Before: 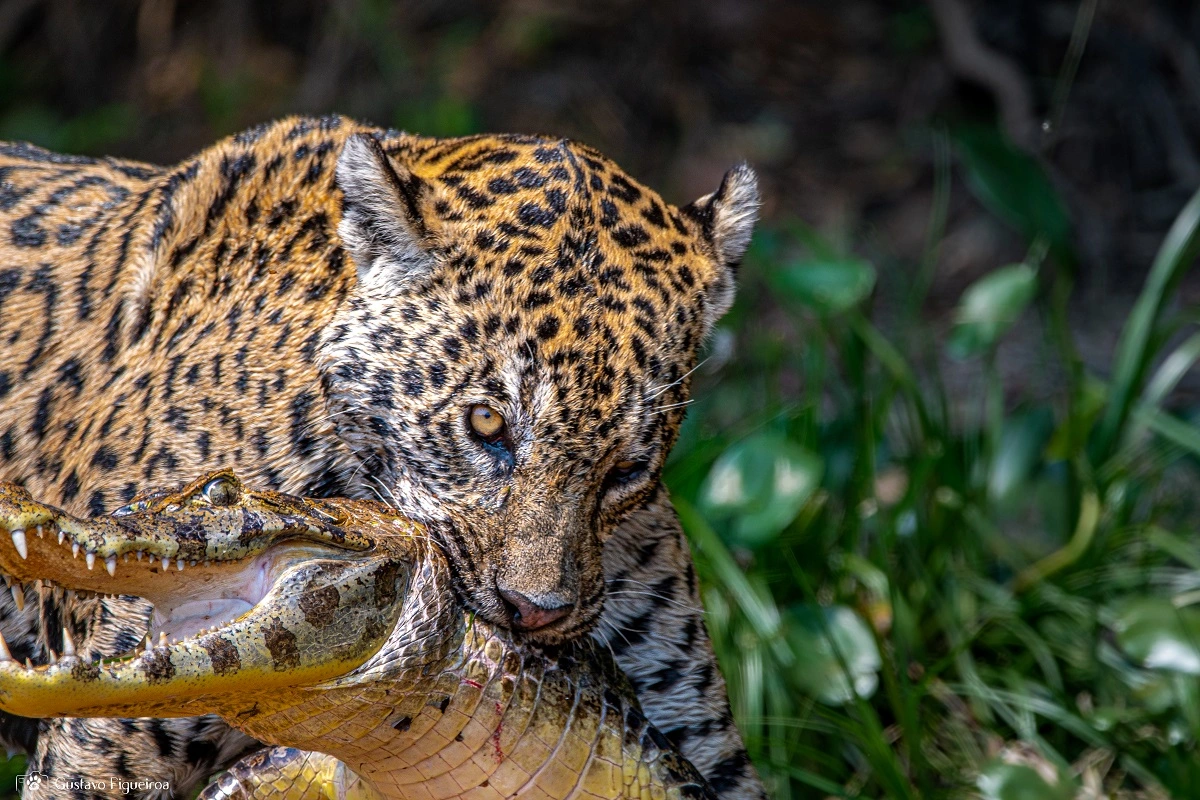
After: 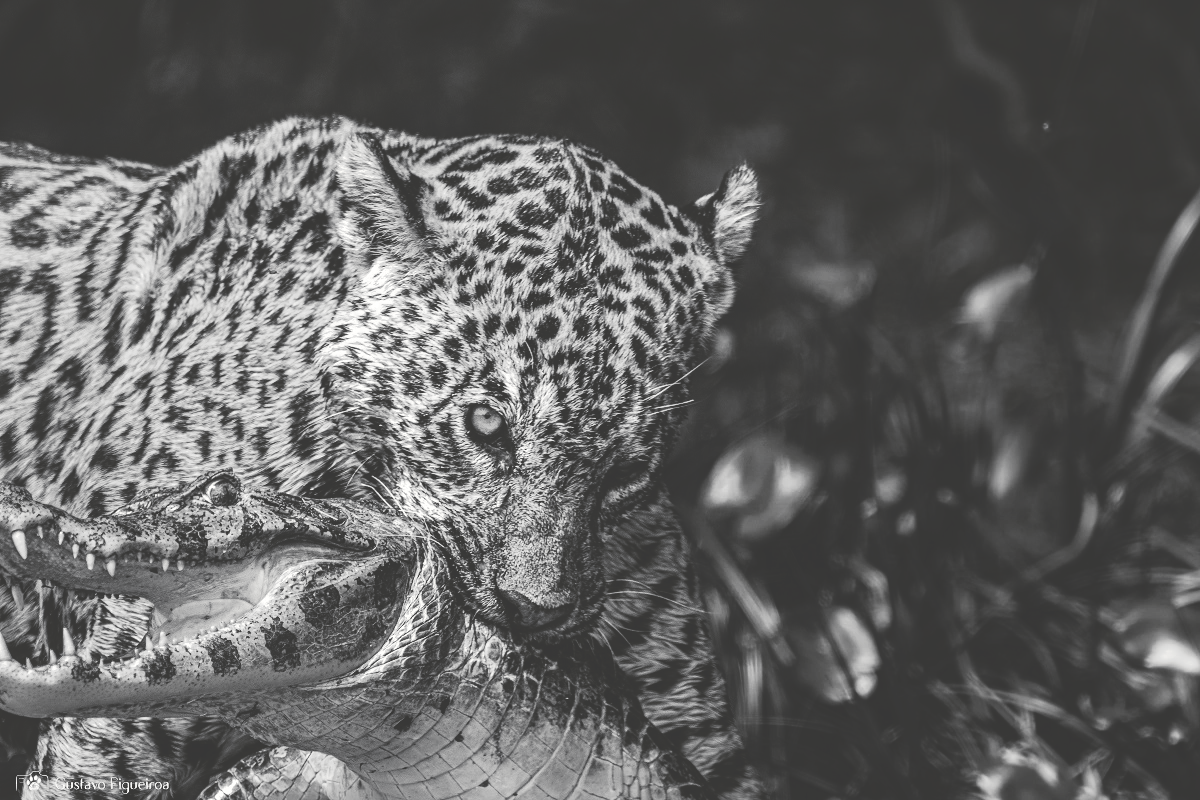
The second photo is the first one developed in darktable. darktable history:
tone curve: curves: ch0 [(0, 0) (0.003, 0.231) (0.011, 0.231) (0.025, 0.231) (0.044, 0.231) (0.069, 0.235) (0.1, 0.24) (0.136, 0.246) (0.177, 0.256) (0.224, 0.279) (0.277, 0.313) (0.335, 0.354) (0.399, 0.428) (0.468, 0.514) (0.543, 0.61) (0.623, 0.728) (0.709, 0.808) (0.801, 0.873) (0.898, 0.909) (1, 1)], preserve colors none
color look up table: target L [94.45, 85.27, 90.24, 94.45, 69.98, 78.07, 72.94, 65.11, 44, 55.54, 59.21, 56.06, 40.45, 42.1, 41.14, 13.23, 15.16, 201.93, 88.82, 64.74, 61.45, 65.11, 59.02, 50.43, 34.88, 24.42, 21.7, 5.464, 98.62, 93.05, 79.52, 72.21, 64.48, 83.12, 67, 75.15, 54.76, 48.84, 46.7, 48.04, 13.23, 25.32, 100, 93.05, 60.94, 61.45, 59.02, 41.83, 23.07], target a [-0.099, -0.002, -0.1, -0.099, -0.001, -0.003, -0.001, 0, 0, 0.001 ×5, 0, -0.134, -0.132, 0, -0.101, 0, 0.001, 0, 0.001, 0, -0.001, -0.001, 0, -0.687, -0.473, -0.291, -0.003, -0.002, 0.001, -0.002, -0.001, -0.002, 0.001, 0.001, 0.001, 0, -0.134, -0.001, -0.097, -0.291, 0.001 ×4, 0], target b [1.226, 0.023, 1.239, 1.226, 0.003, 0.024, 0.003, 0.003, -0.004, -0.004, -0.007, -0.004, -0.004, -0.004, 0.001, 1.698, 1.671, -0.001, 1.244, -0.004, -0.004, 0.003, -0.007, -0.004, 0.011, 0.011, 0.002, 8.475, 6.009, 3.654, 0.024, 0.023, -0.004, 0.024, 0.003, 0.023, -0.004, -0.004, -0.004, 0.001, 1.698, 0.011, 1.21, 3.654, -0.004, -0.004, -0.007, -0.004, 0.001], num patches 49
